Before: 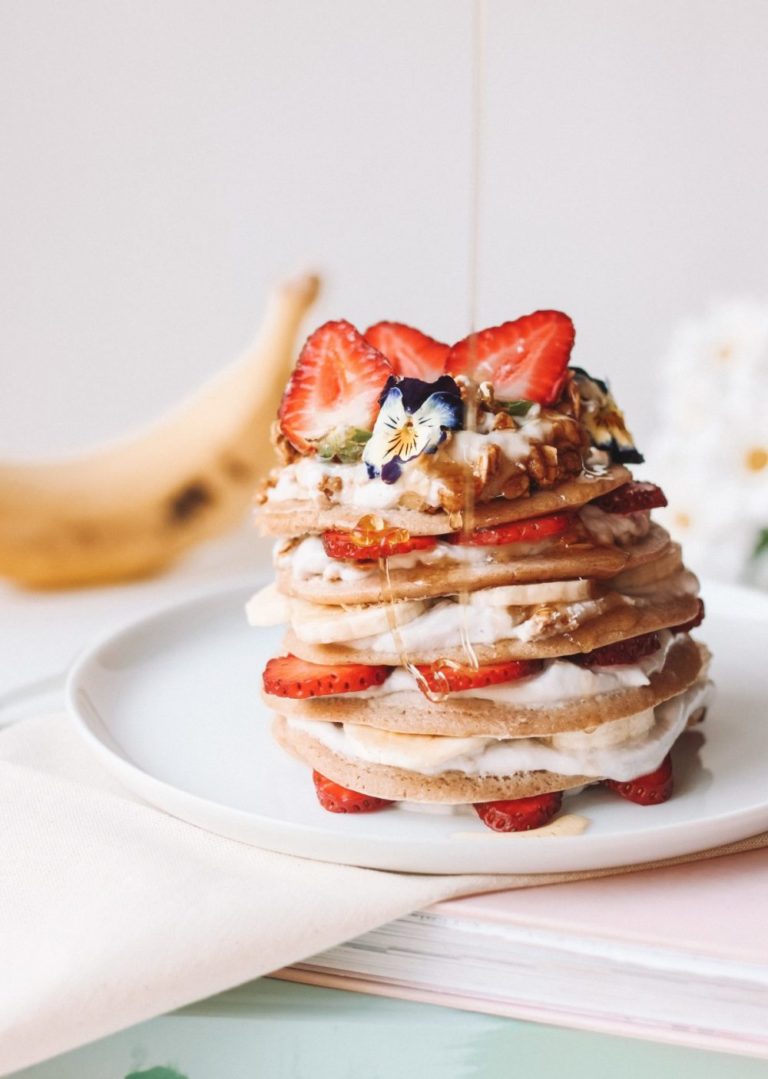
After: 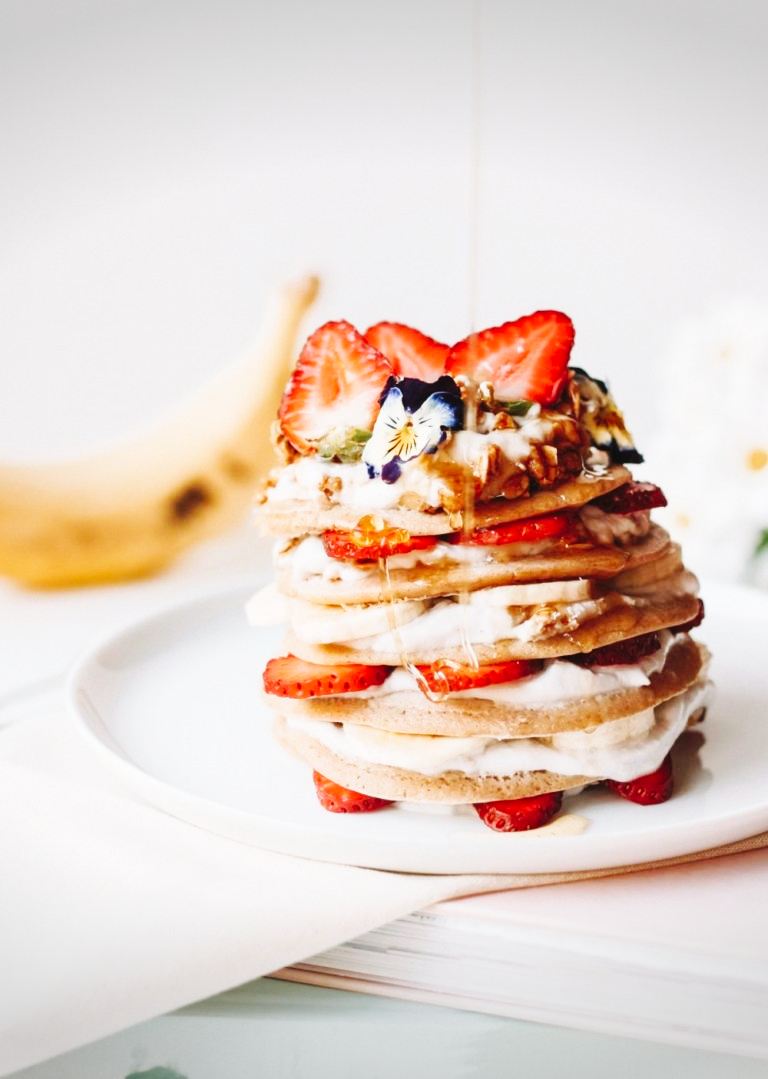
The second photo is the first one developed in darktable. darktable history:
vignetting: fall-off start 100%, brightness -0.282, width/height ratio 1.31
base curve: curves: ch0 [(0, 0) (0.036, 0.025) (0.121, 0.166) (0.206, 0.329) (0.605, 0.79) (1, 1)], preserve colors none
